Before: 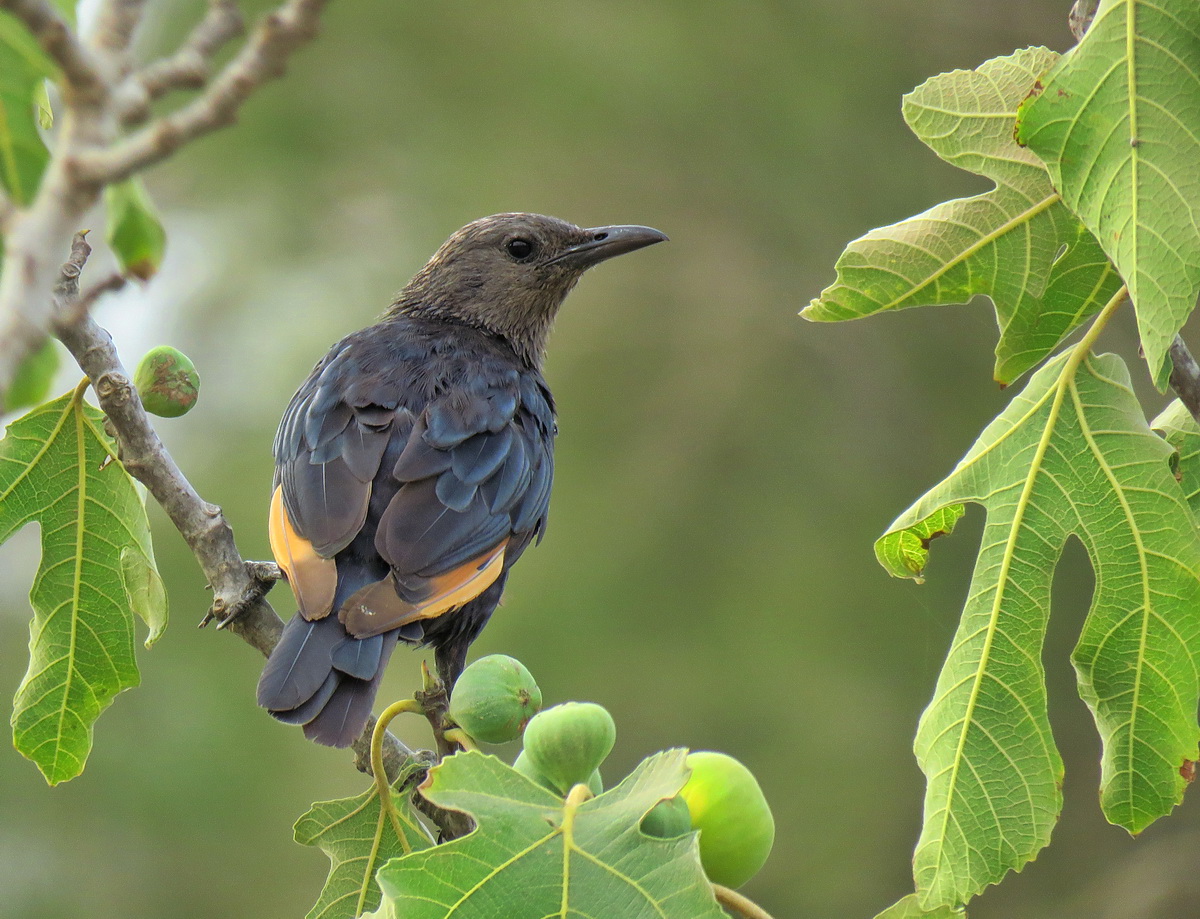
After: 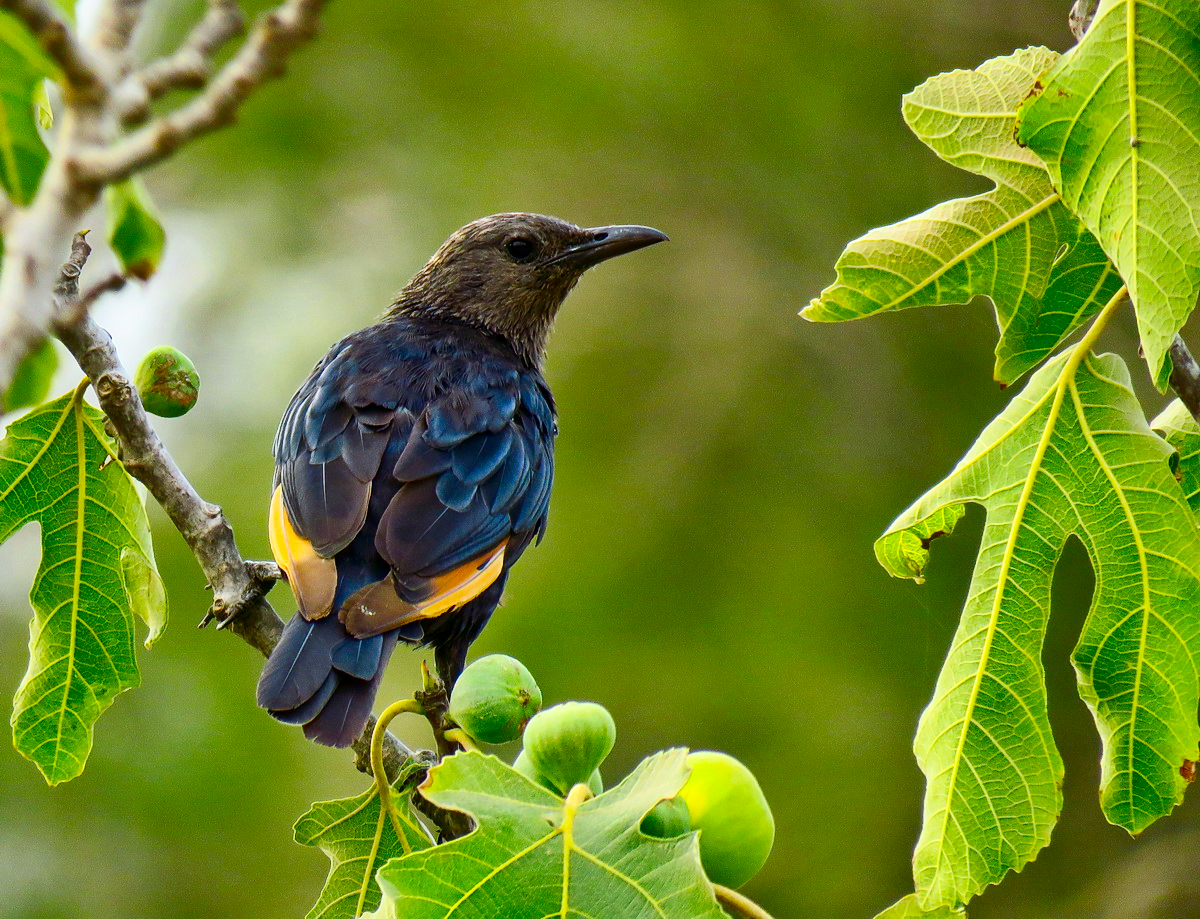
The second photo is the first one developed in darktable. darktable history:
contrast brightness saturation: contrast 0.242, brightness -0.238, saturation 0.15
color balance rgb: highlights gain › chroma 0.198%, highlights gain › hue 331.74°, perceptual saturation grading › global saturation 31.192%
tone curve: curves: ch0 [(0, 0) (0.003, 0.004) (0.011, 0.015) (0.025, 0.033) (0.044, 0.059) (0.069, 0.093) (0.1, 0.133) (0.136, 0.182) (0.177, 0.237) (0.224, 0.3) (0.277, 0.369) (0.335, 0.437) (0.399, 0.511) (0.468, 0.584) (0.543, 0.656) (0.623, 0.729) (0.709, 0.8) (0.801, 0.872) (0.898, 0.935) (1, 1)], preserve colors none
shadows and highlights: shadows 39.22, highlights -53.63, low approximation 0.01, soften with gaussian
tone equalizer: mask exposure compensation -0.492 EV
